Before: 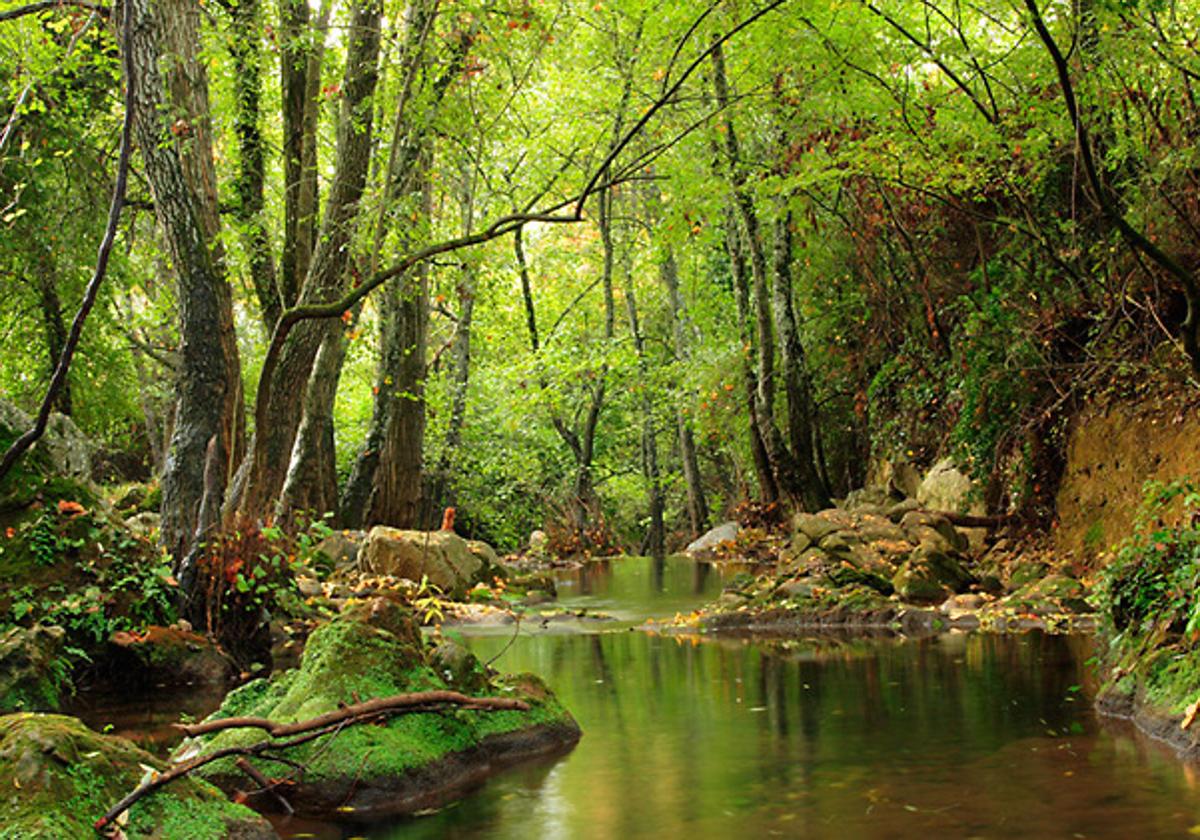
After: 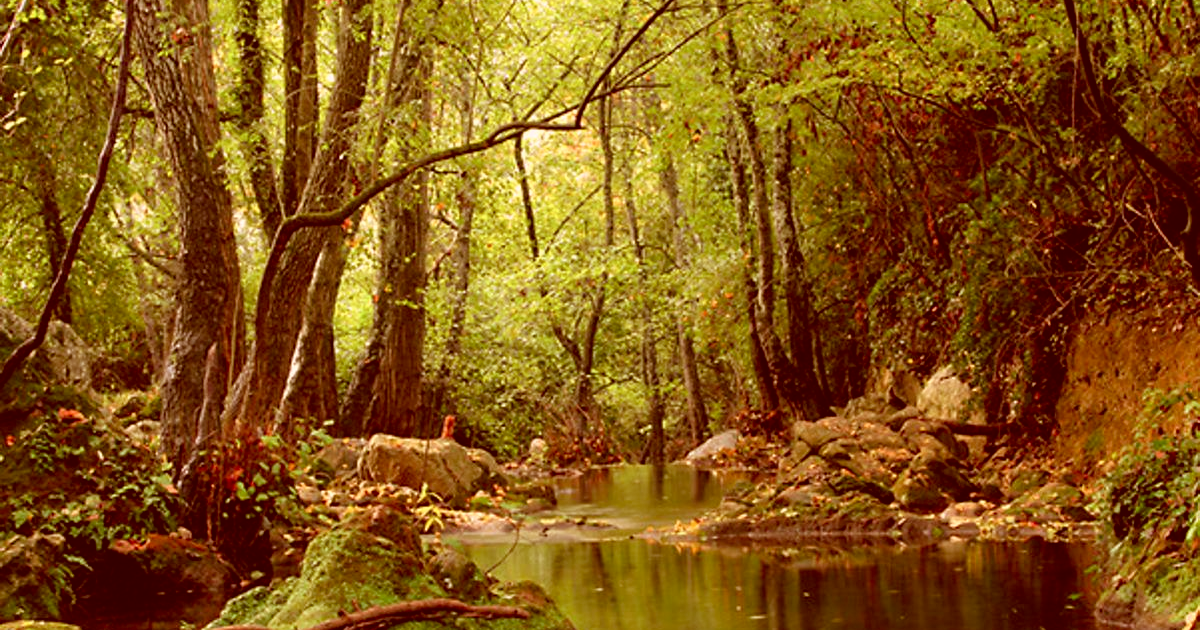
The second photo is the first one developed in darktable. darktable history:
color correction: highlights a* 9.03, highlights b* 8.71, shadows a* 40, shadows b* 40, saturation 0.8
crop: top 11.038%, bottom 13.962%
